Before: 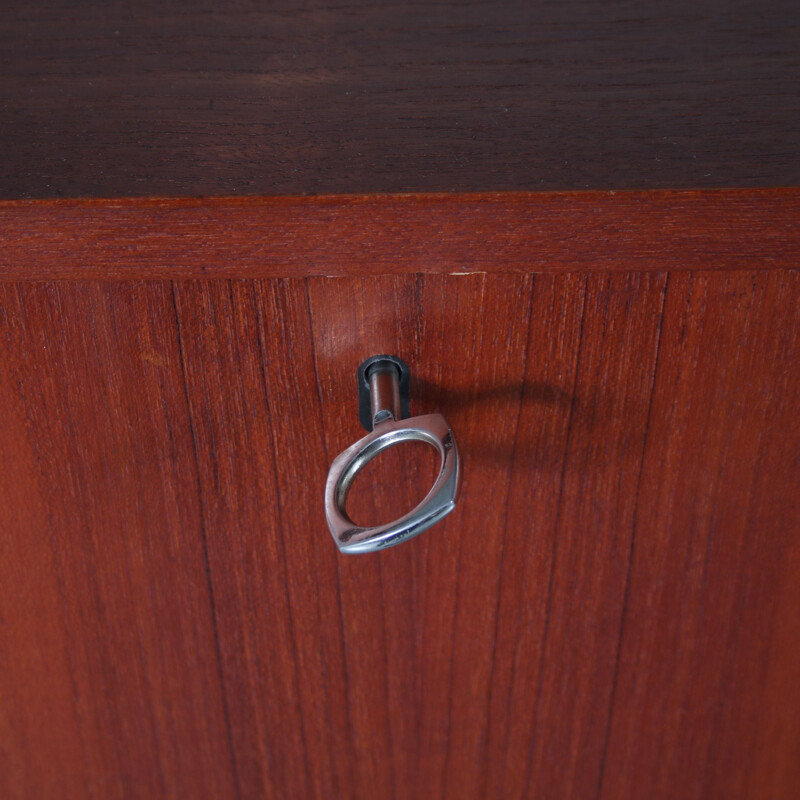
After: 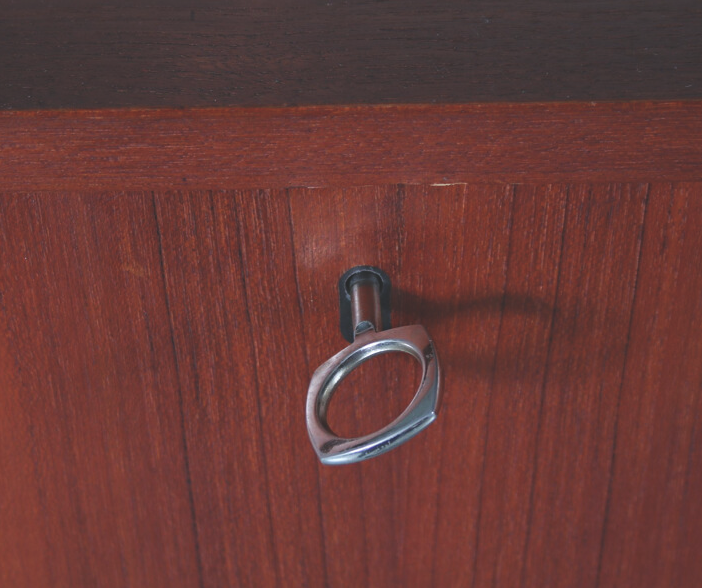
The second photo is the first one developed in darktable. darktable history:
crop and rotate: left 2.465%, top 11.197%, right 9.773%, bottom 15.226%
tone equalizer: on, module defaults
haze removal: compatibility mode true, adaptive false
base curve: curves: ch0 [(0, 0) (0.989, 0.992)], preserve colors none
exposure: black level correction -0.025, exposure -0.121 EV, compensate highlight preservation false
